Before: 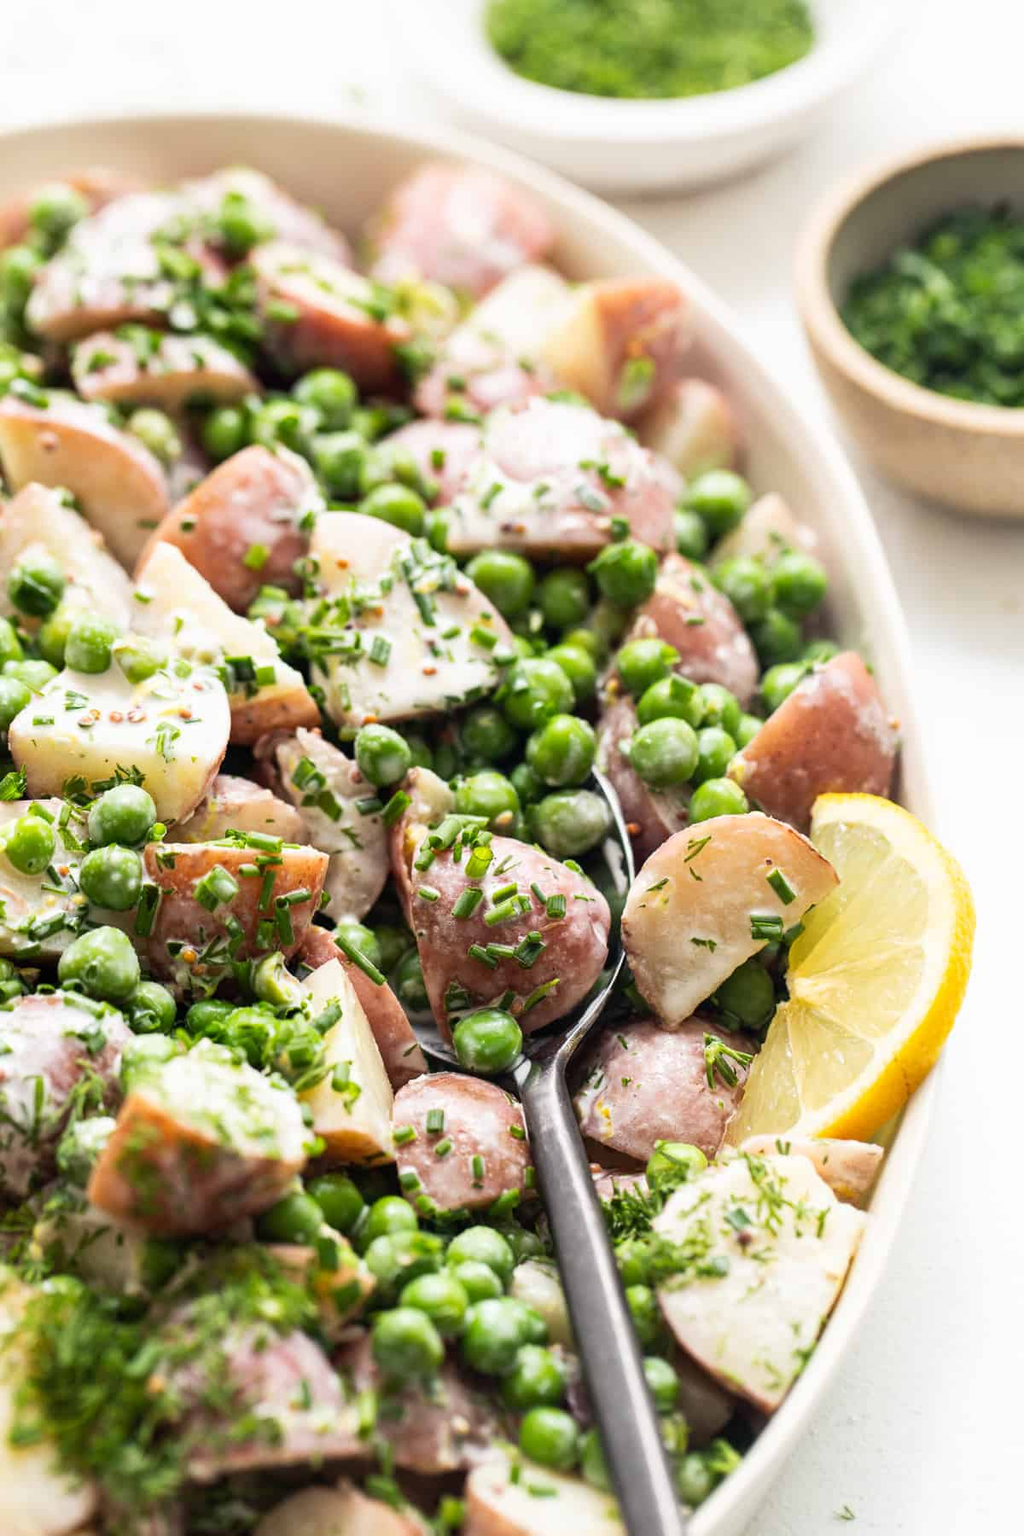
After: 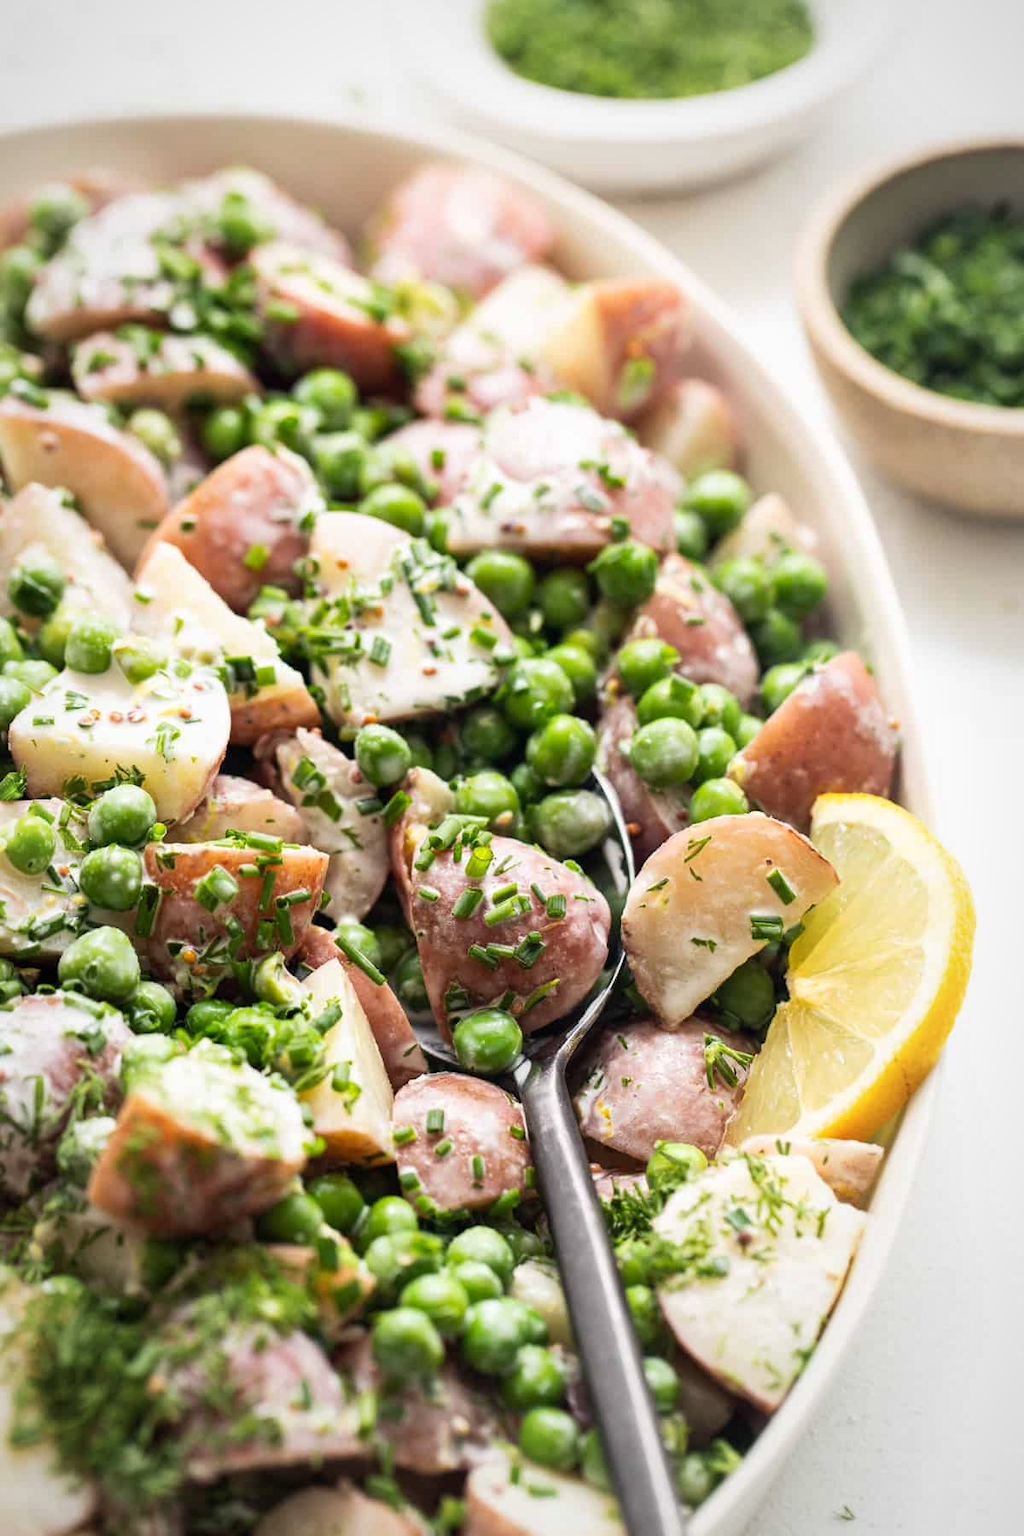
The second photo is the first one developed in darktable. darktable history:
vignetting: fall-off start 72.22%, fall-off radius 106.76%, width/height ratio 0.726
